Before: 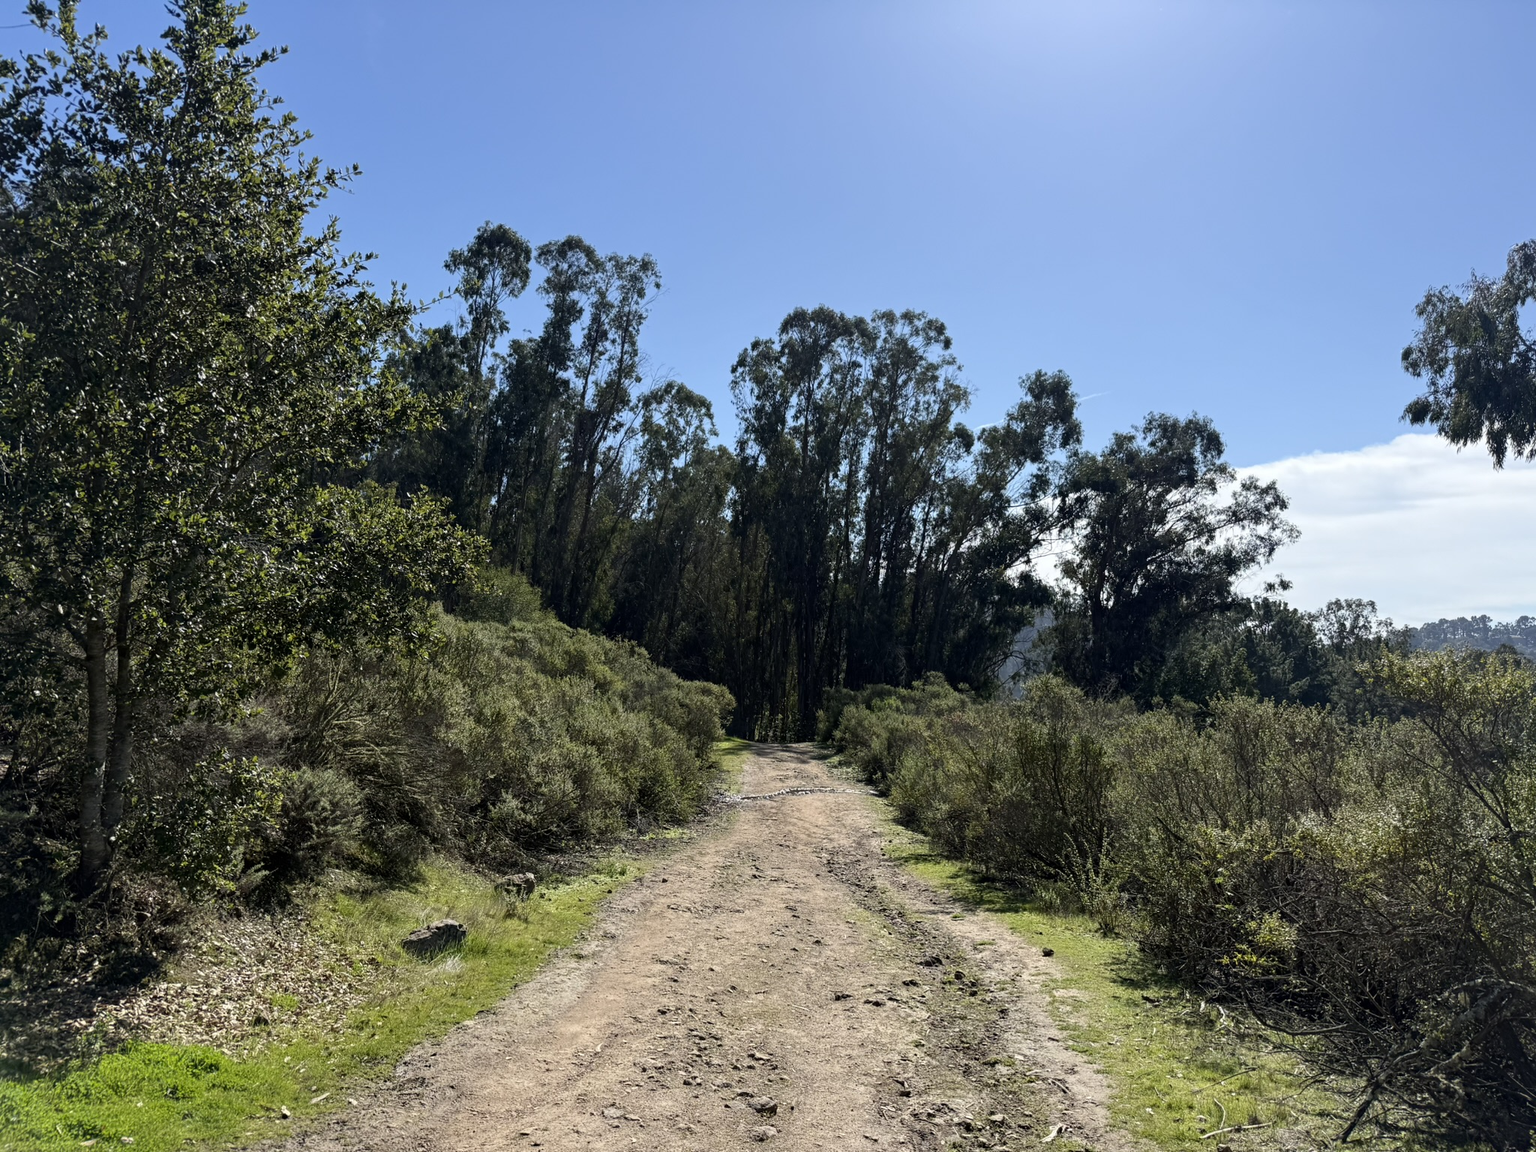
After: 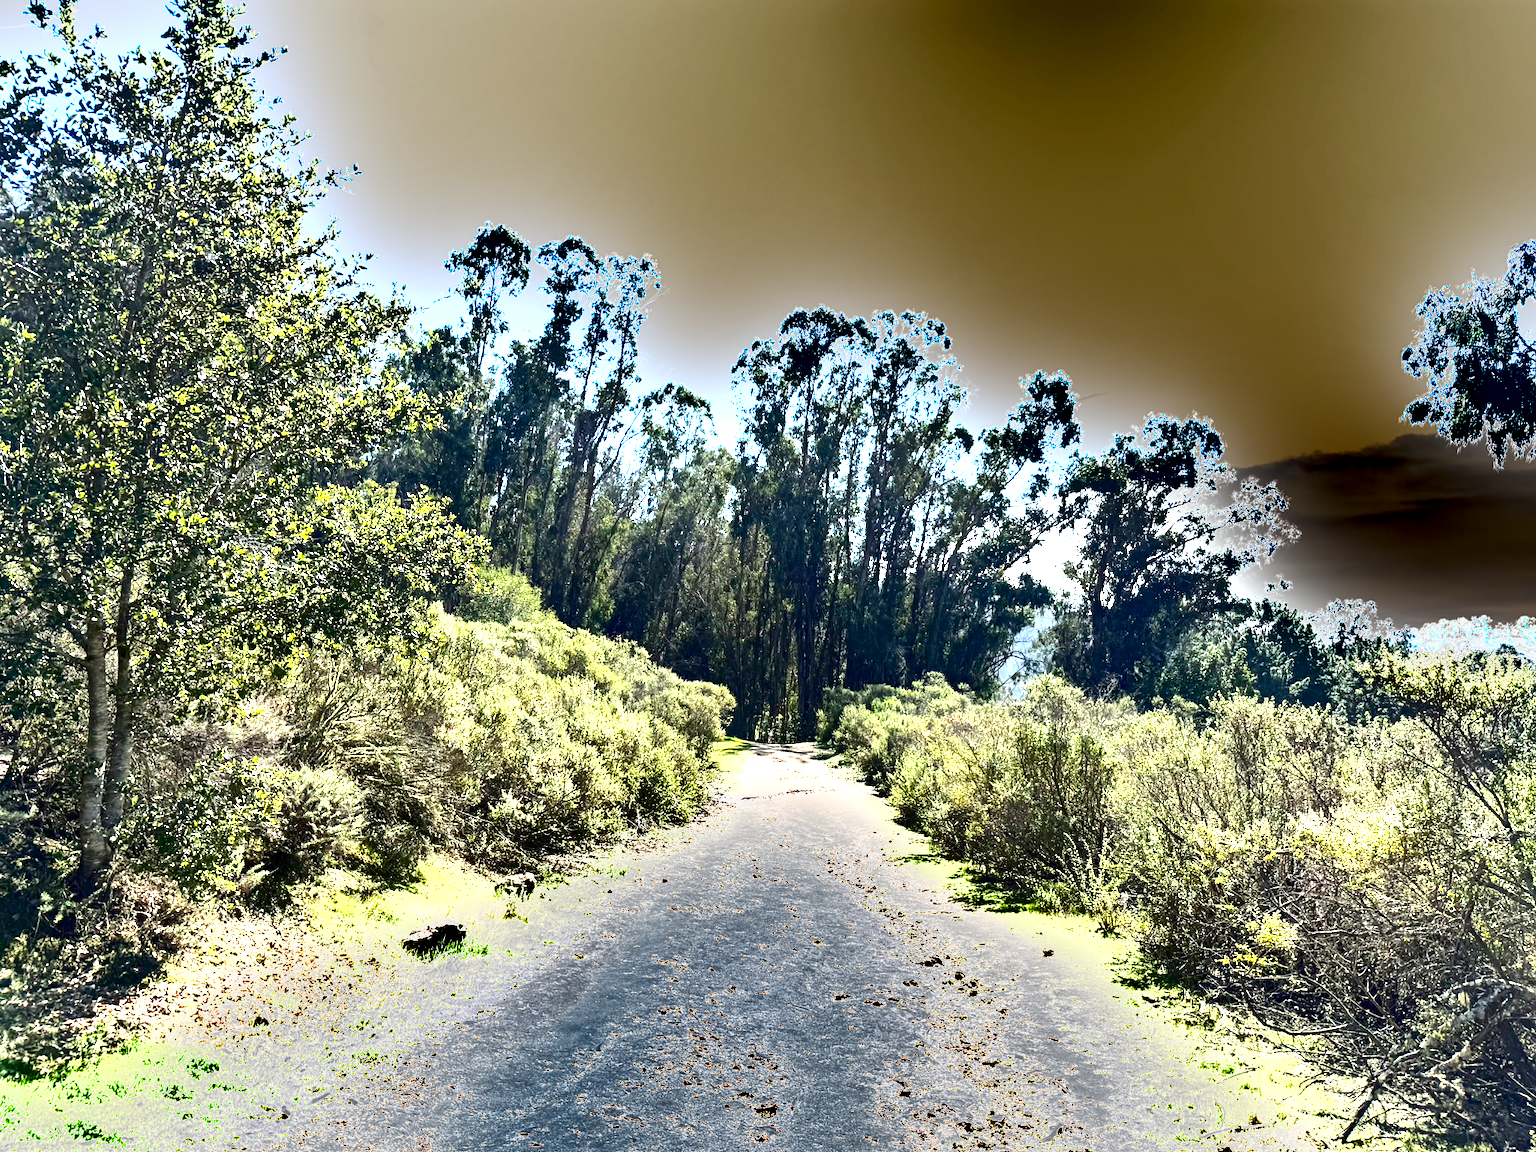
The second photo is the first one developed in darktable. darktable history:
shadows and highlights: shadows 39.48, highlights -52.13, shadows color adjustment 98.01%, highlights color adjustment 58.56%, low approximation 0.01, soften with gaussian
contrast brightness saturation: contrast 0.201, brightness -0.106, saturation 0.097
exposure: exposure 3.073 EV, compensate highlight preservation false
